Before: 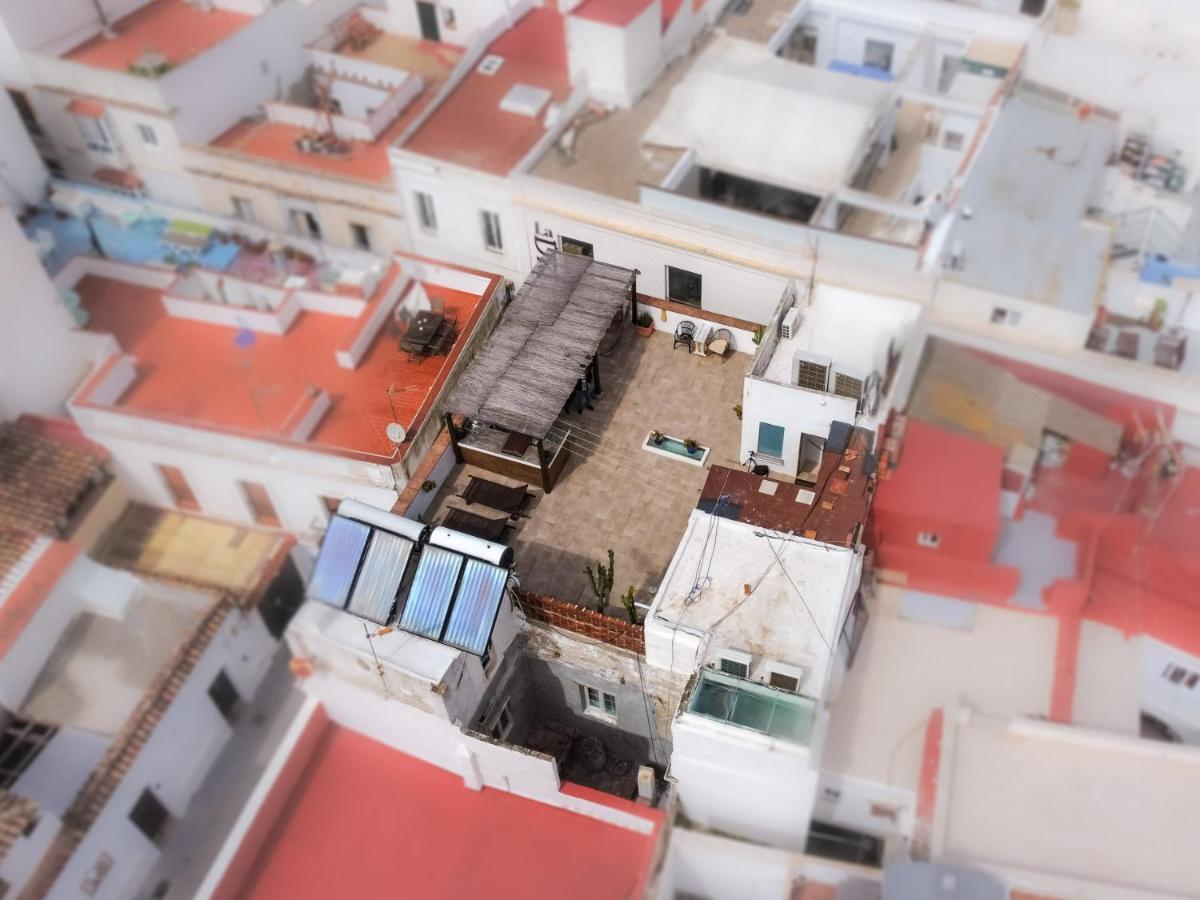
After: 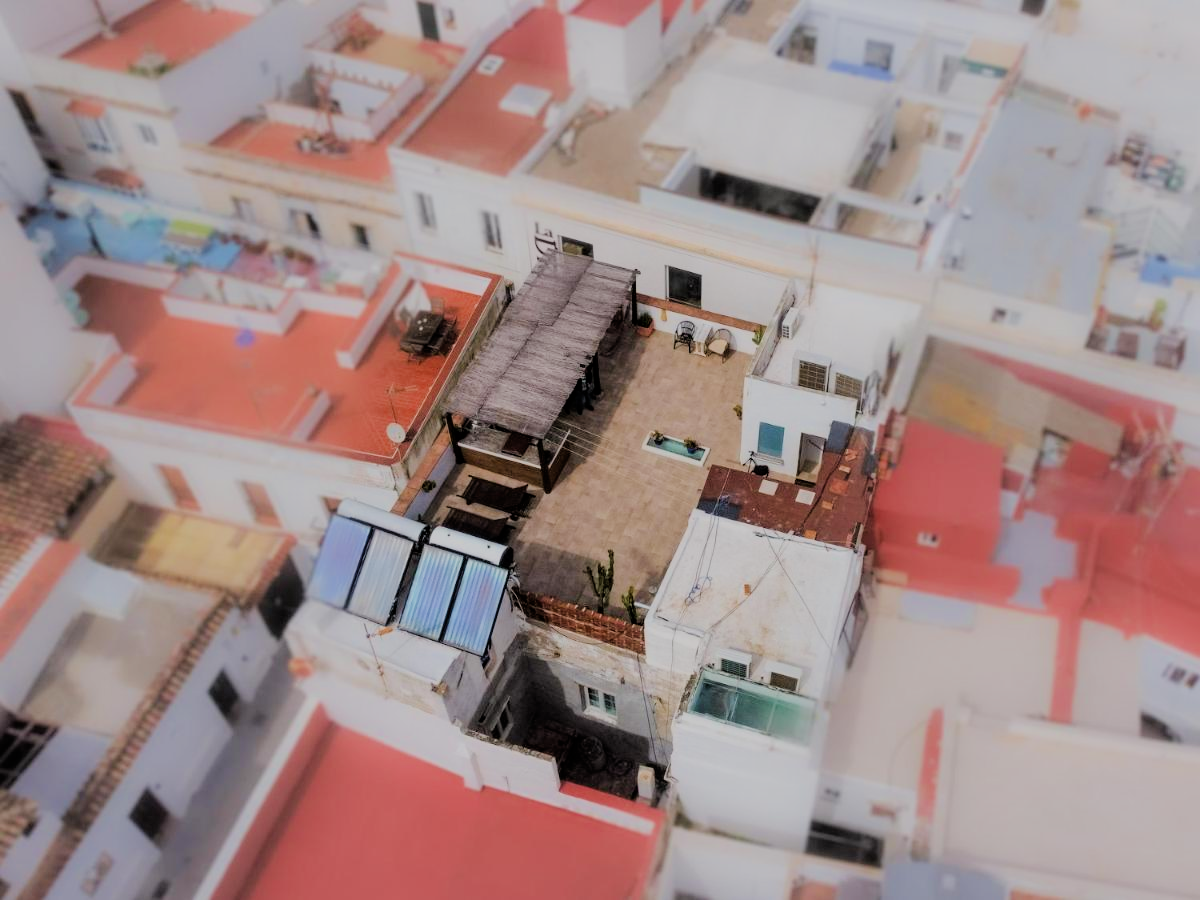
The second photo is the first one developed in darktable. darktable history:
velvia: on, module defaults
filmic rgb: black relative exposure -6.12 EV, white relative exposure 6.96 EV, hardness 2.28
